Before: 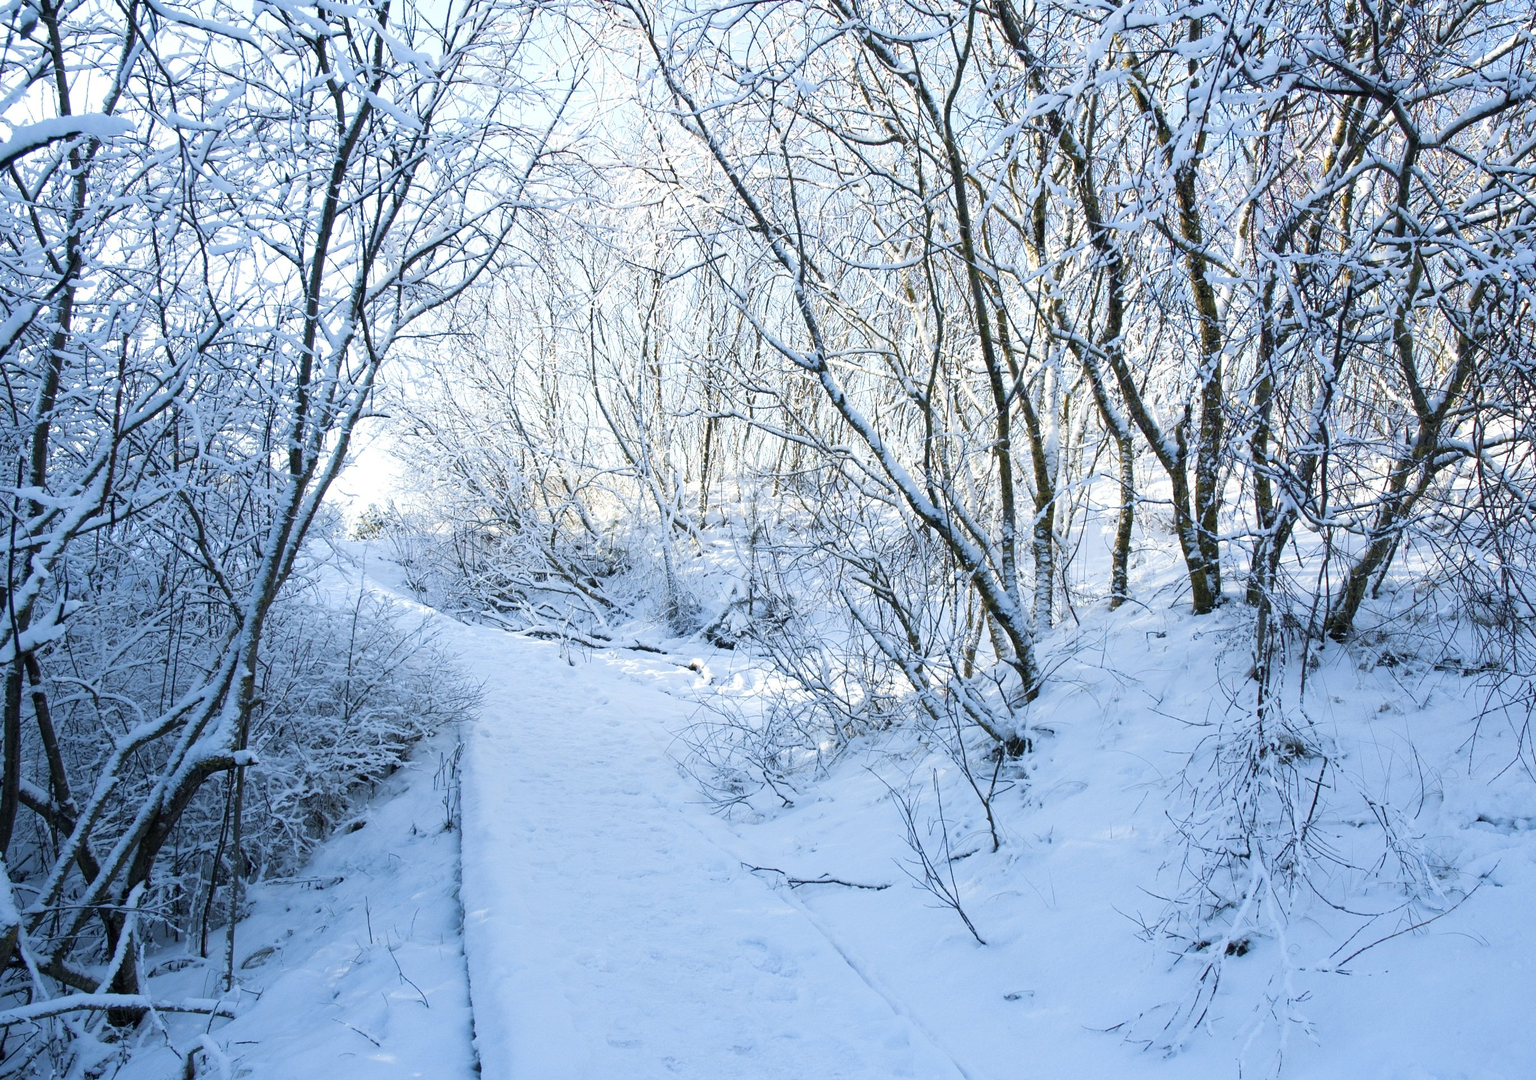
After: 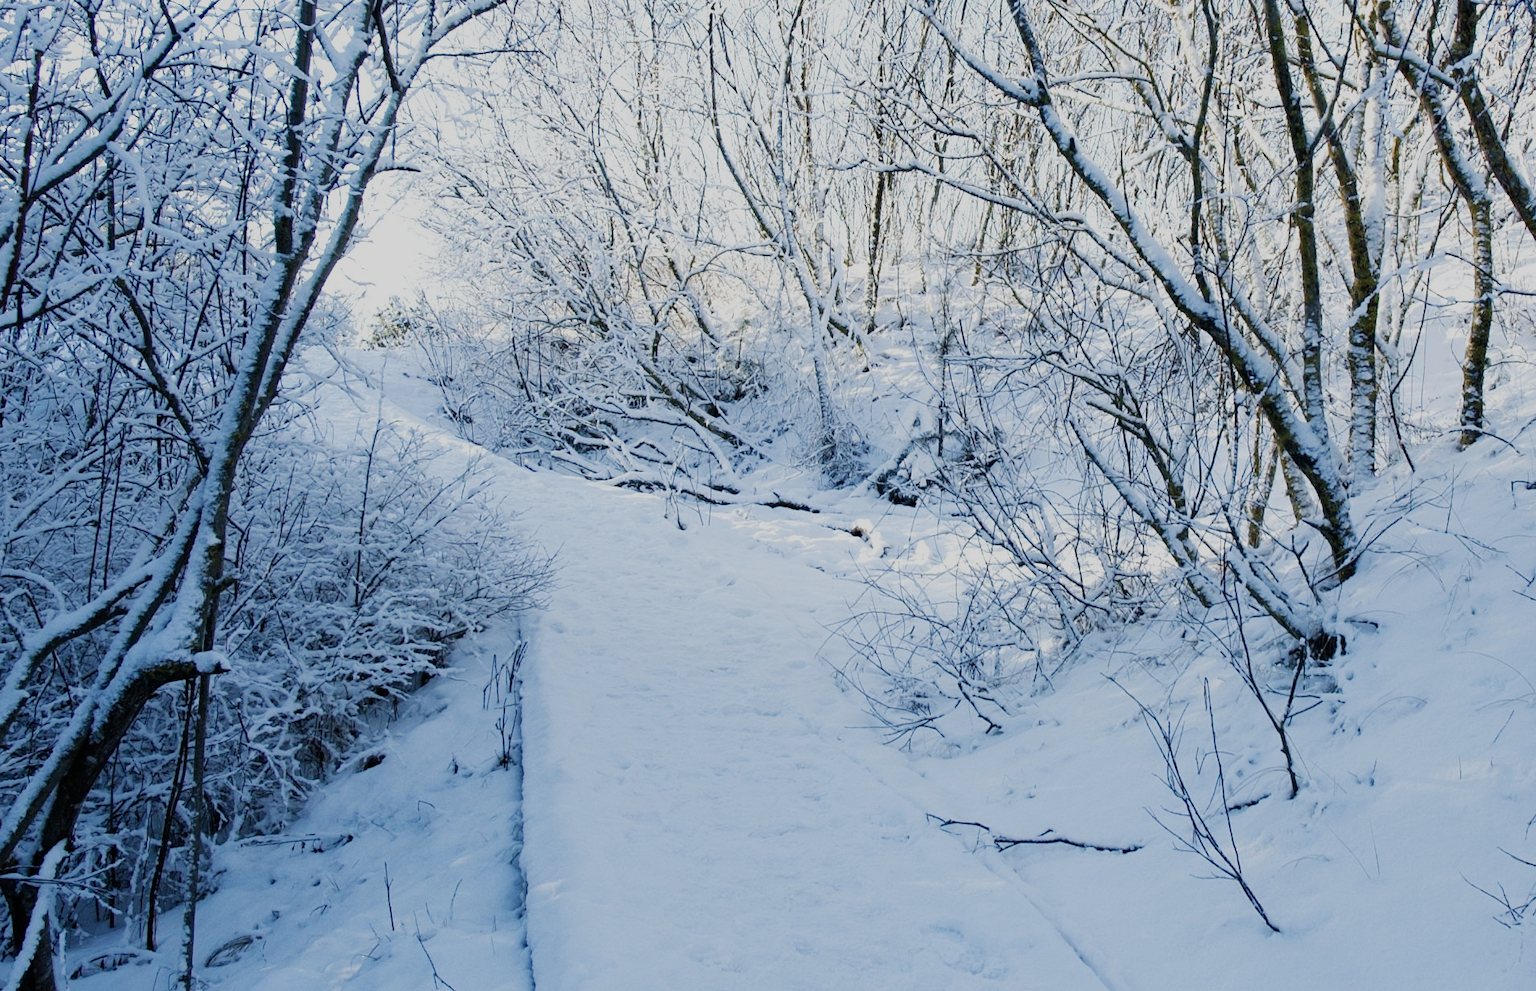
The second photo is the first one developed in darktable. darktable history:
tone equalizer: -8 EV 0.25 EV, -7 EV 0.417 EV, -6 EV 0.417 EV, -5 EV 0.25 EV, -3 EV -0.25 EV, -2 EV -0.417 EV, -1 EV -0.417 EV, +0 EV -0.25 EV, edges refinement/feathering 500, mask exposure compensation -1.57 EV, preserve details guided filter
sigmoid: contrast 1.6, skew -0.2, preserve hue 0%, red attenuation 0.1, red rotation 0.035, green attenuation 0.1, green rotation -0.017, blue attenuation 0.15, blue rotation -0.052, base primaries Rec2020
crop: left 6.488%, top 27.668%, right 24.183%, bottom 8.656%
